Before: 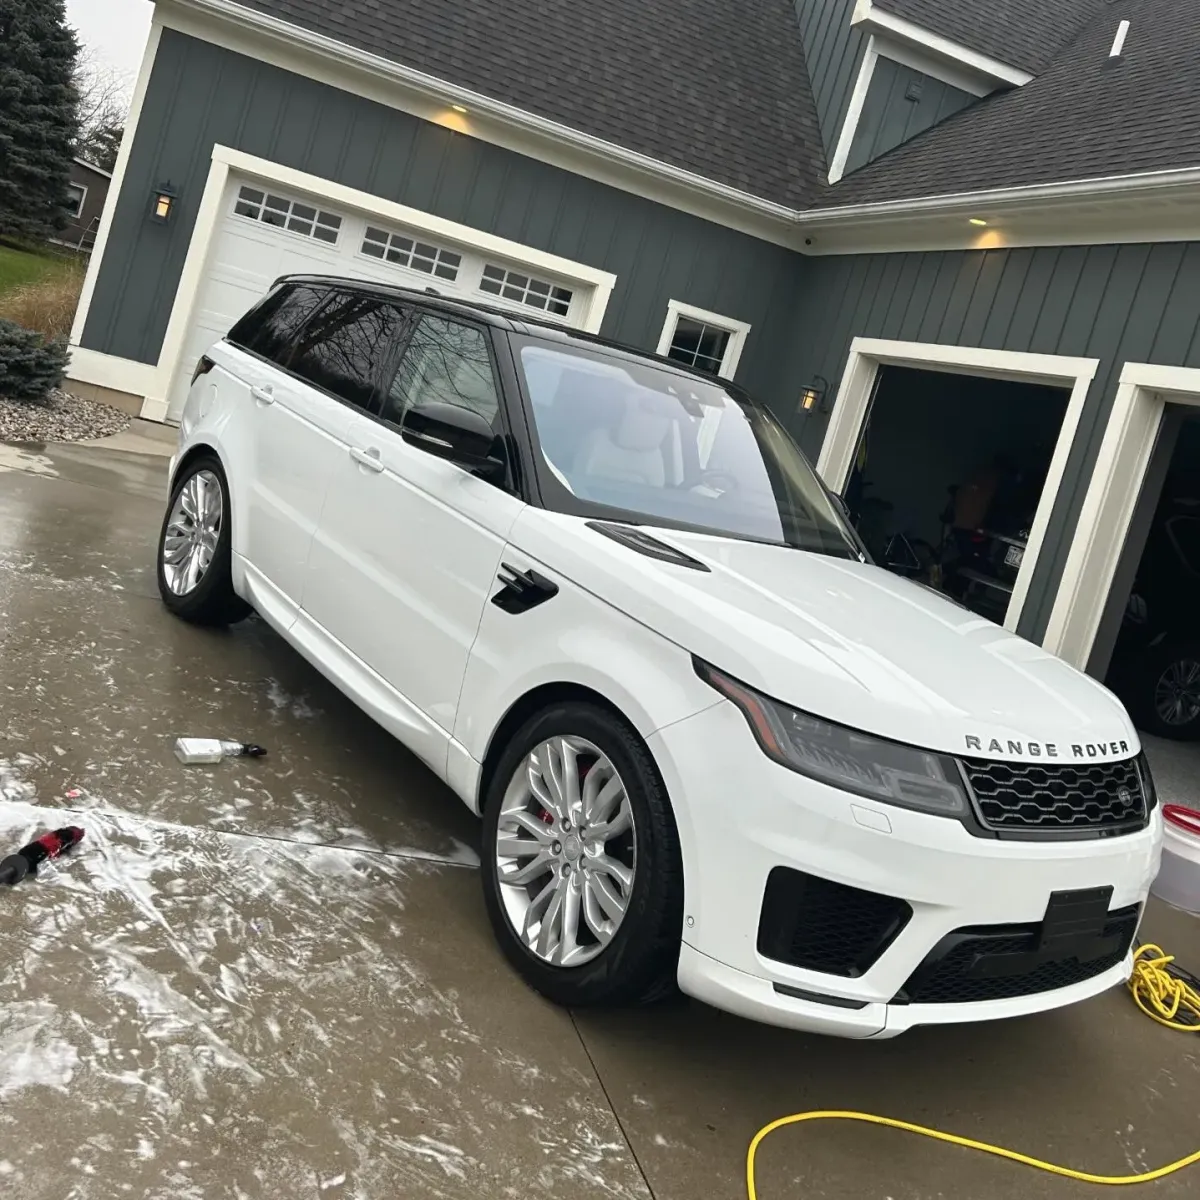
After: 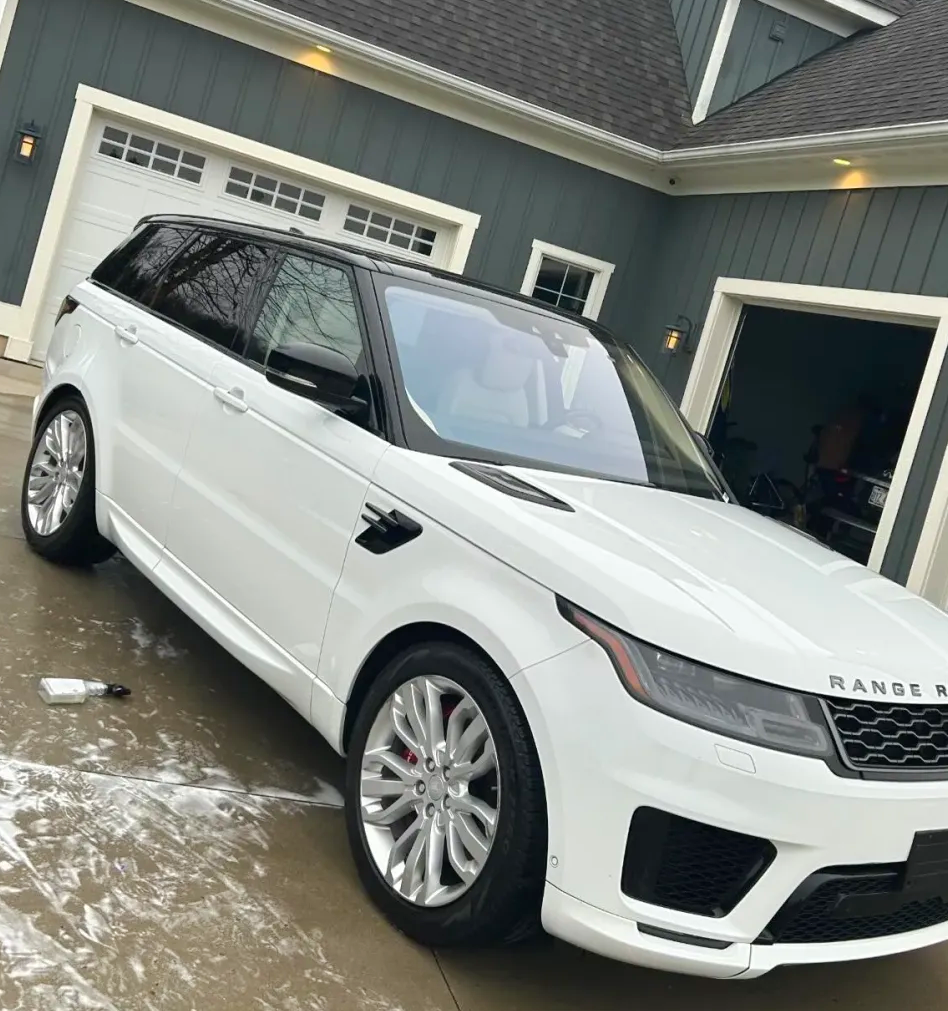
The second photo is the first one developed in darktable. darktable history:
crop: left 11.377%, top 5.076%, right 9.562%, bottom 10.62%
color balance rgb: perceptual saturation grading › global saturation 0.738%, perceptual brilliance grading › mid-tones 10.919%, perceptual brilliance grading › shadows 14.7%, global vibrance 25.136%
